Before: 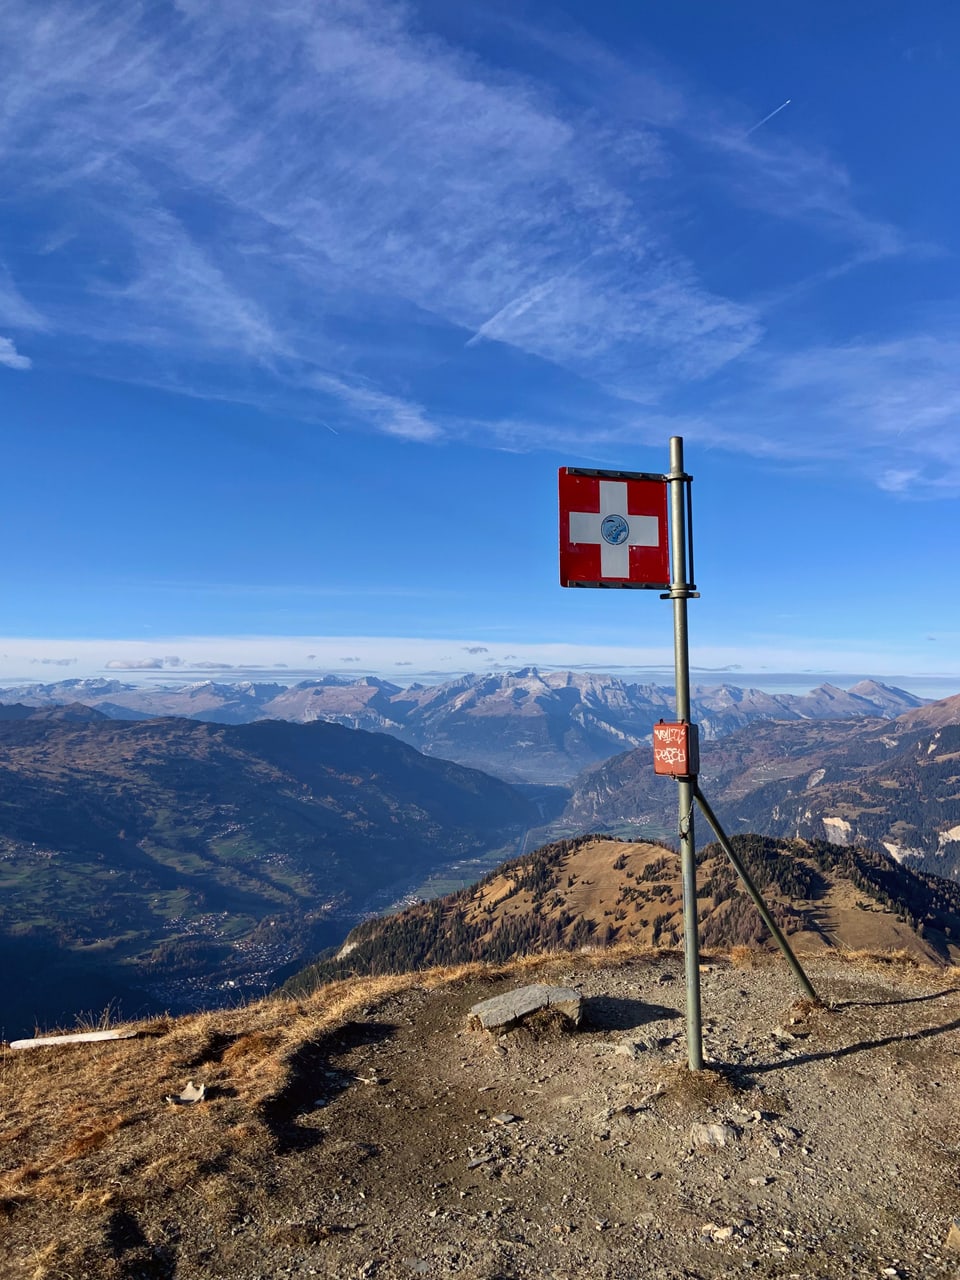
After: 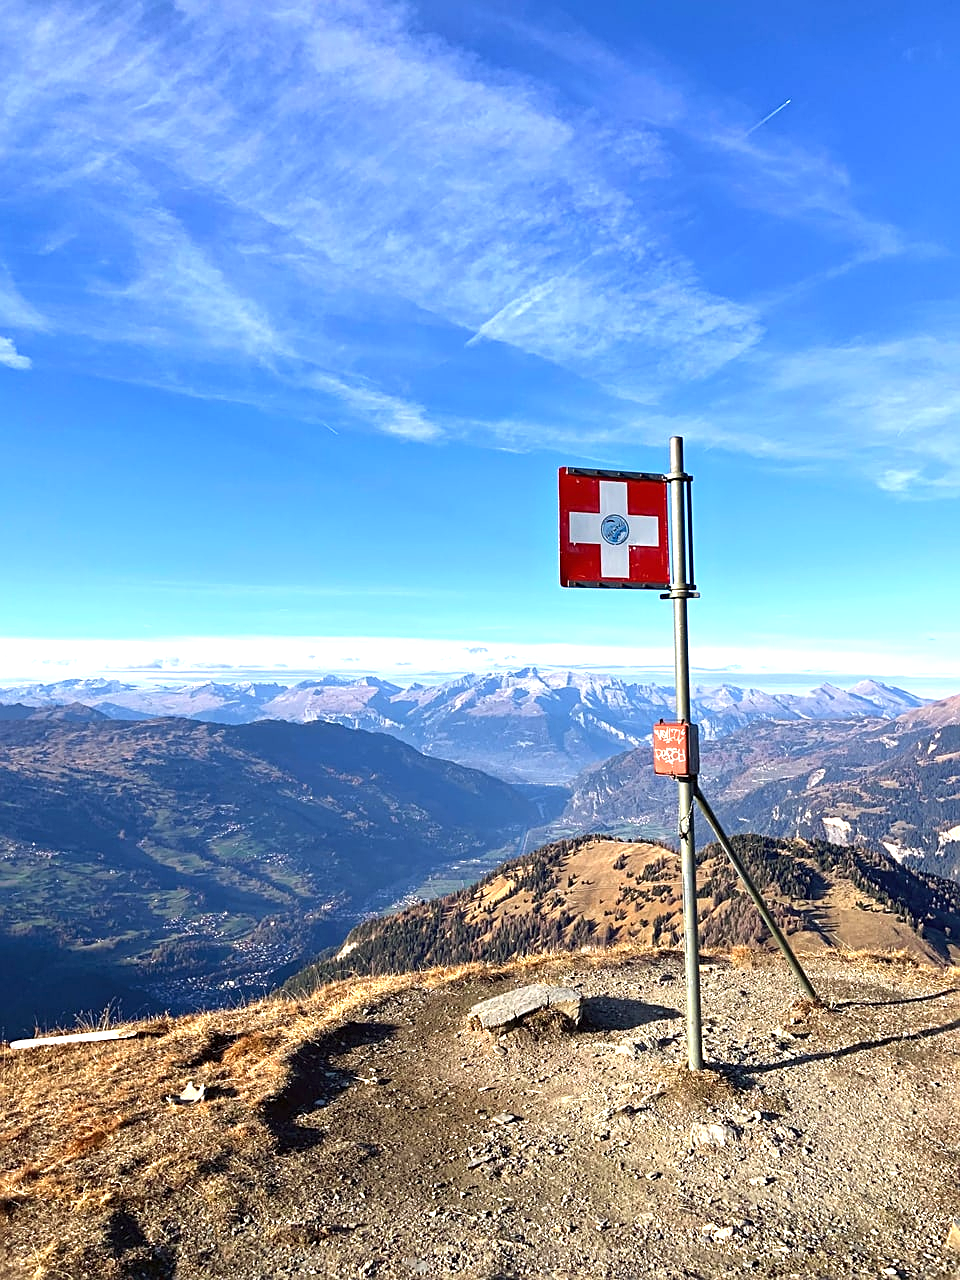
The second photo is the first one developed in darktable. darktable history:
exposure: black level correction 0, exposure 1.103 EV, compensate highlight preservation false
sharpen: on, module defaults
